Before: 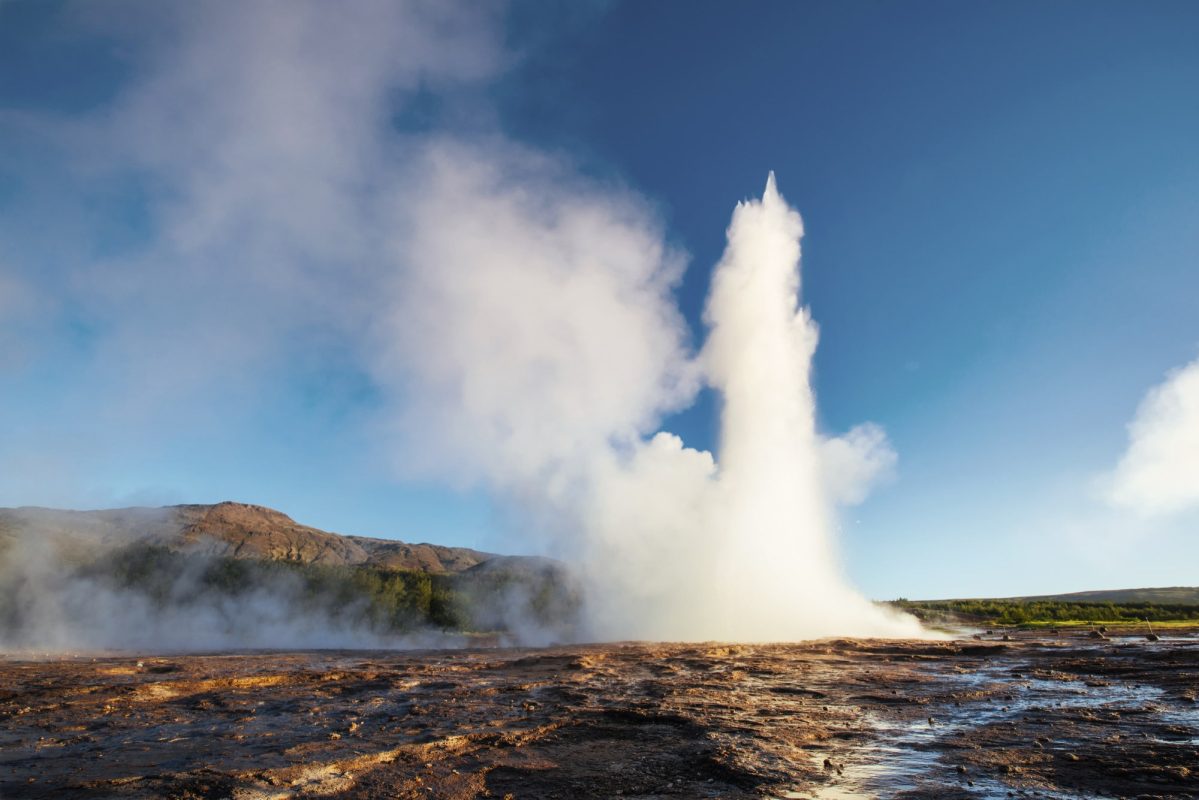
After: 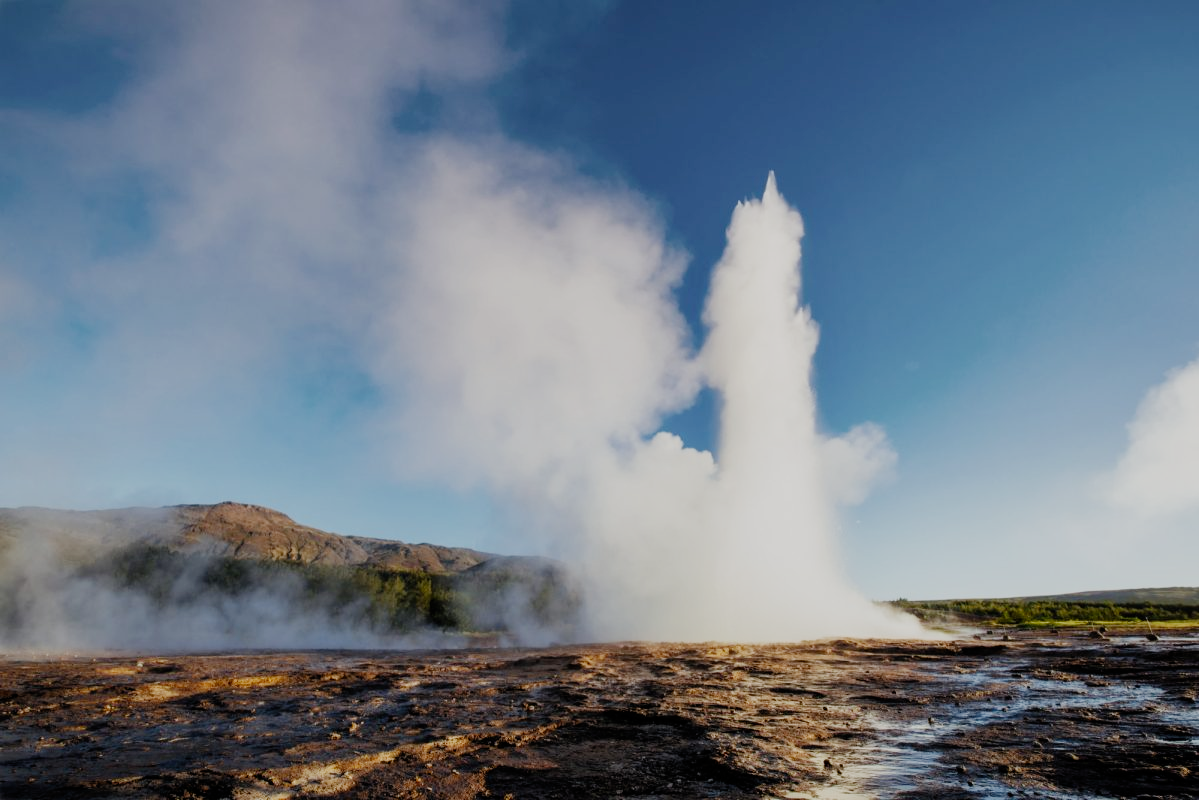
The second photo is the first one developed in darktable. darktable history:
filmic rgb: black relative exposure -7.65 EV, white relative exposure 4.56 EV, hardness 3.61, preserve chrominance no, color science v4 (2020), contrast in shadows soft
